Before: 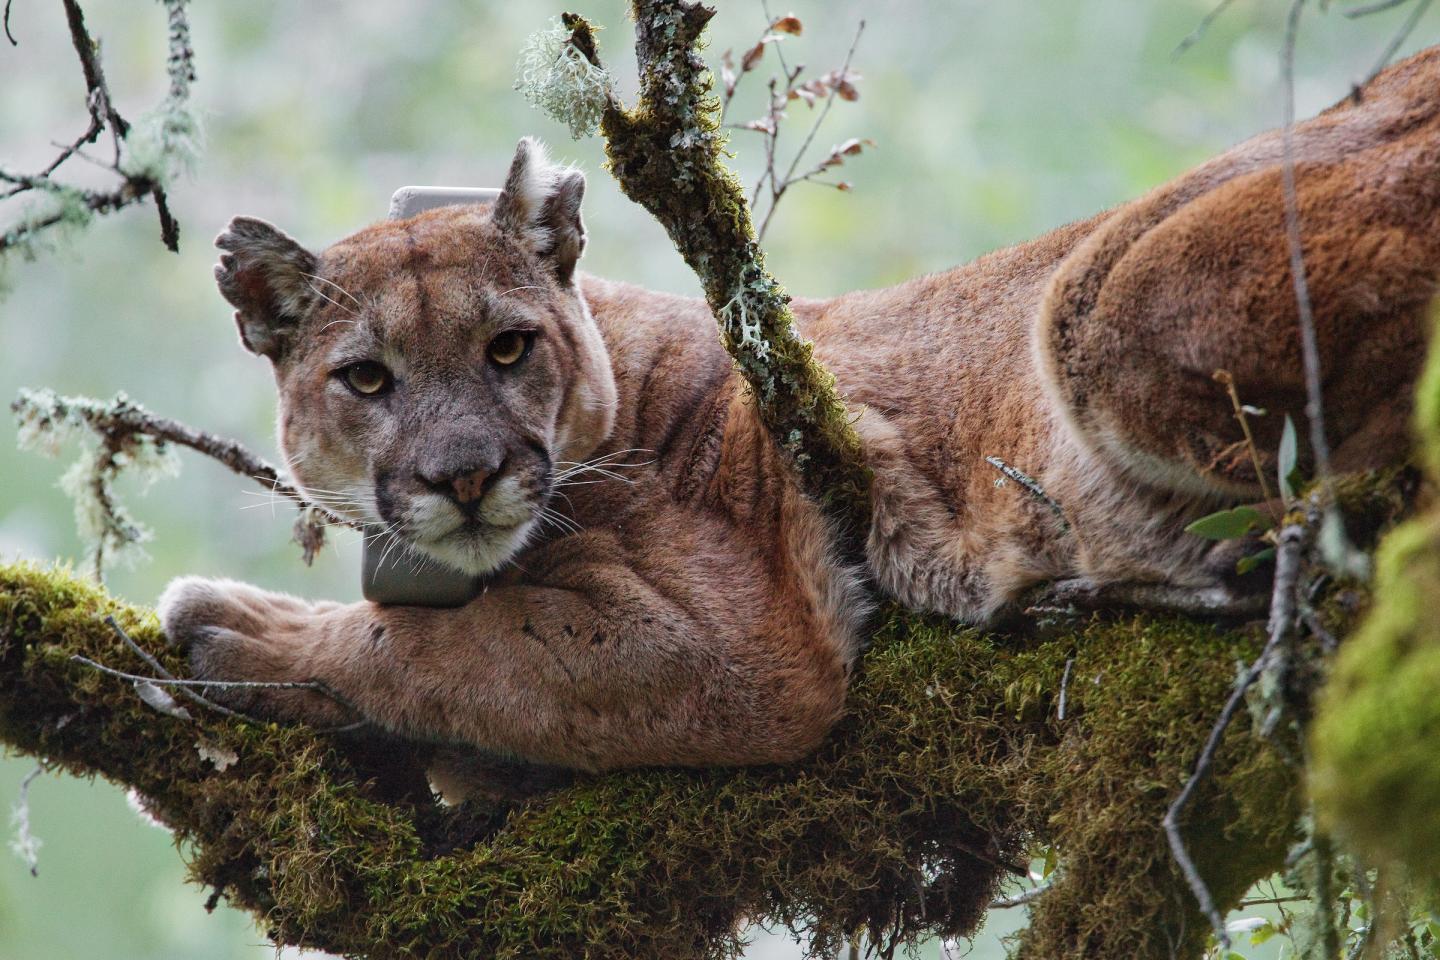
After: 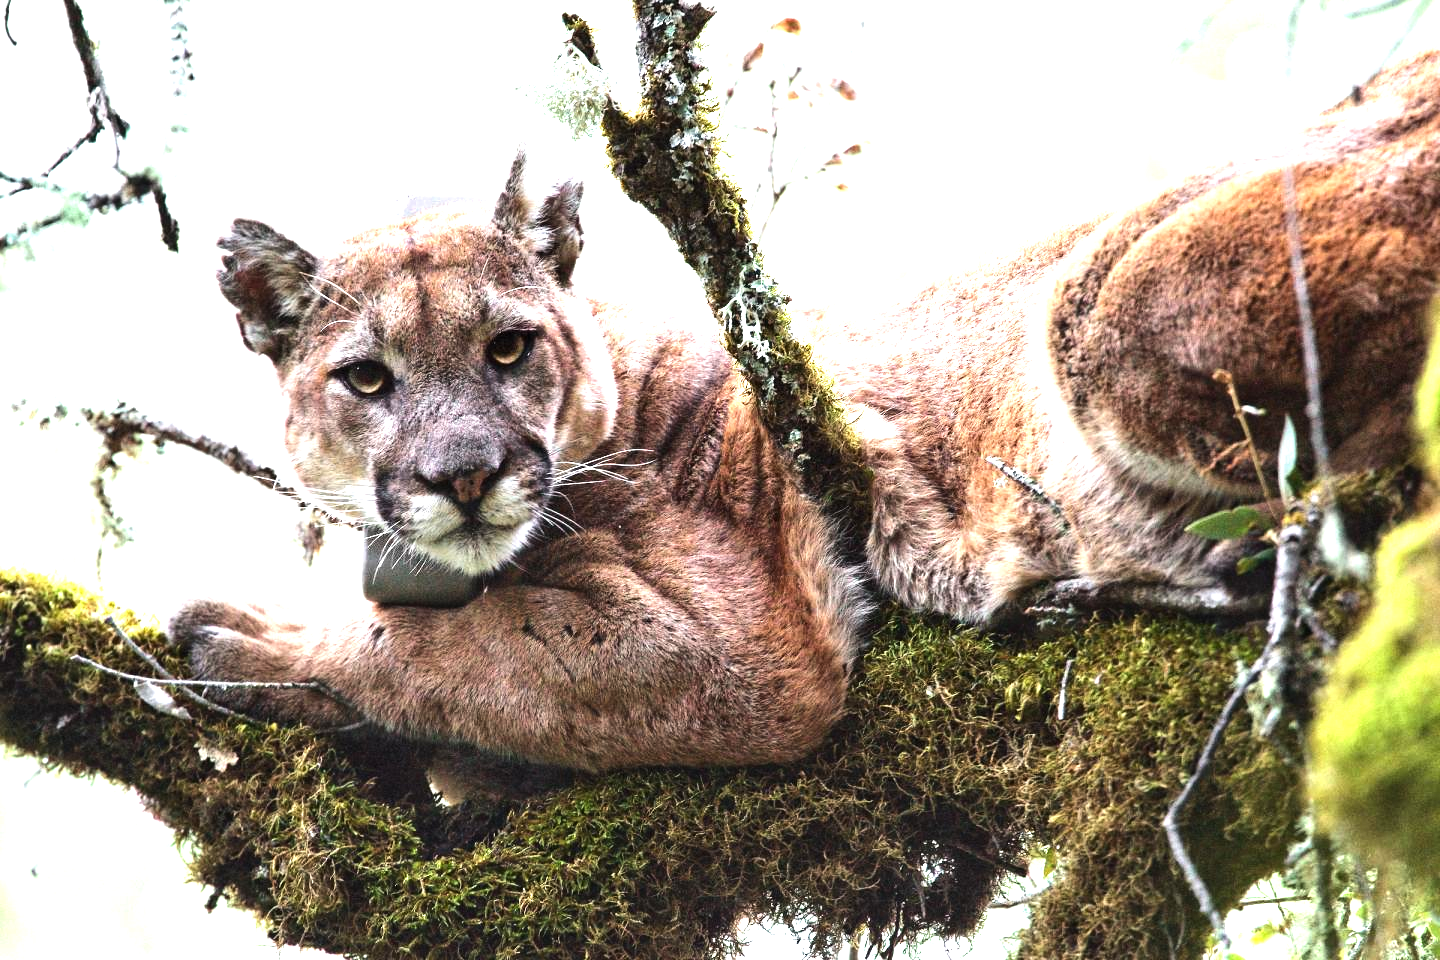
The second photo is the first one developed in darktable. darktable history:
tone equalizer: -8 EV -0.75 EV, -7 EV -0.7 EV, -6 EV -0.6 EV, -5 EV -0.4 EV, -3 EV 0.4 EV, -2 EV 0.6 EV, -1 EV 0.7 EV, +0 EV 0.75 EV, edges refinement/feathering 500, mask exposure compensation -1.57 EV, preserve details no
exposure: black level correction 0, exposure 1.2 EV, compensate exposure bias true, compensate highlight preservation false
